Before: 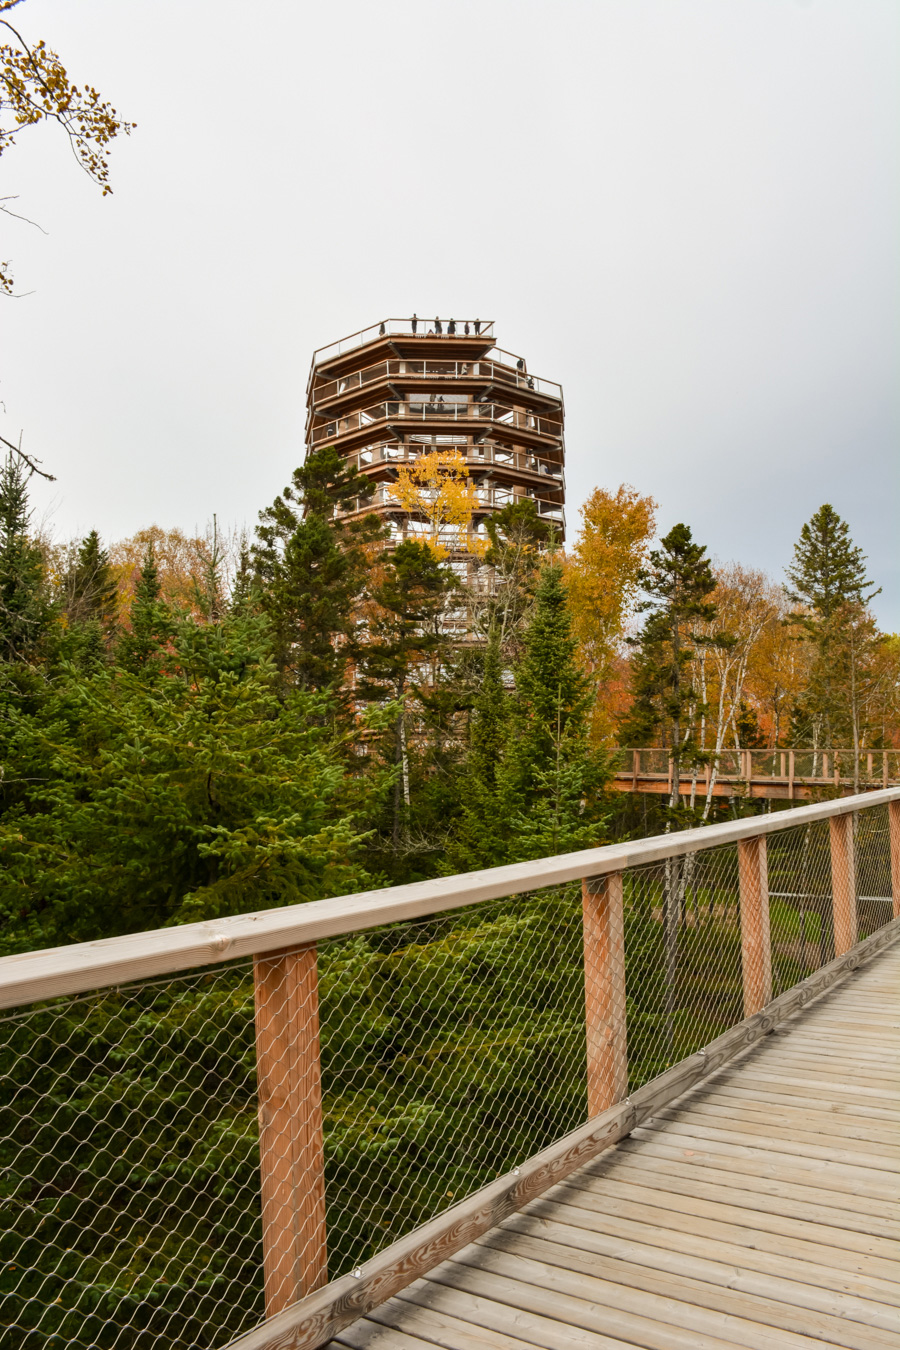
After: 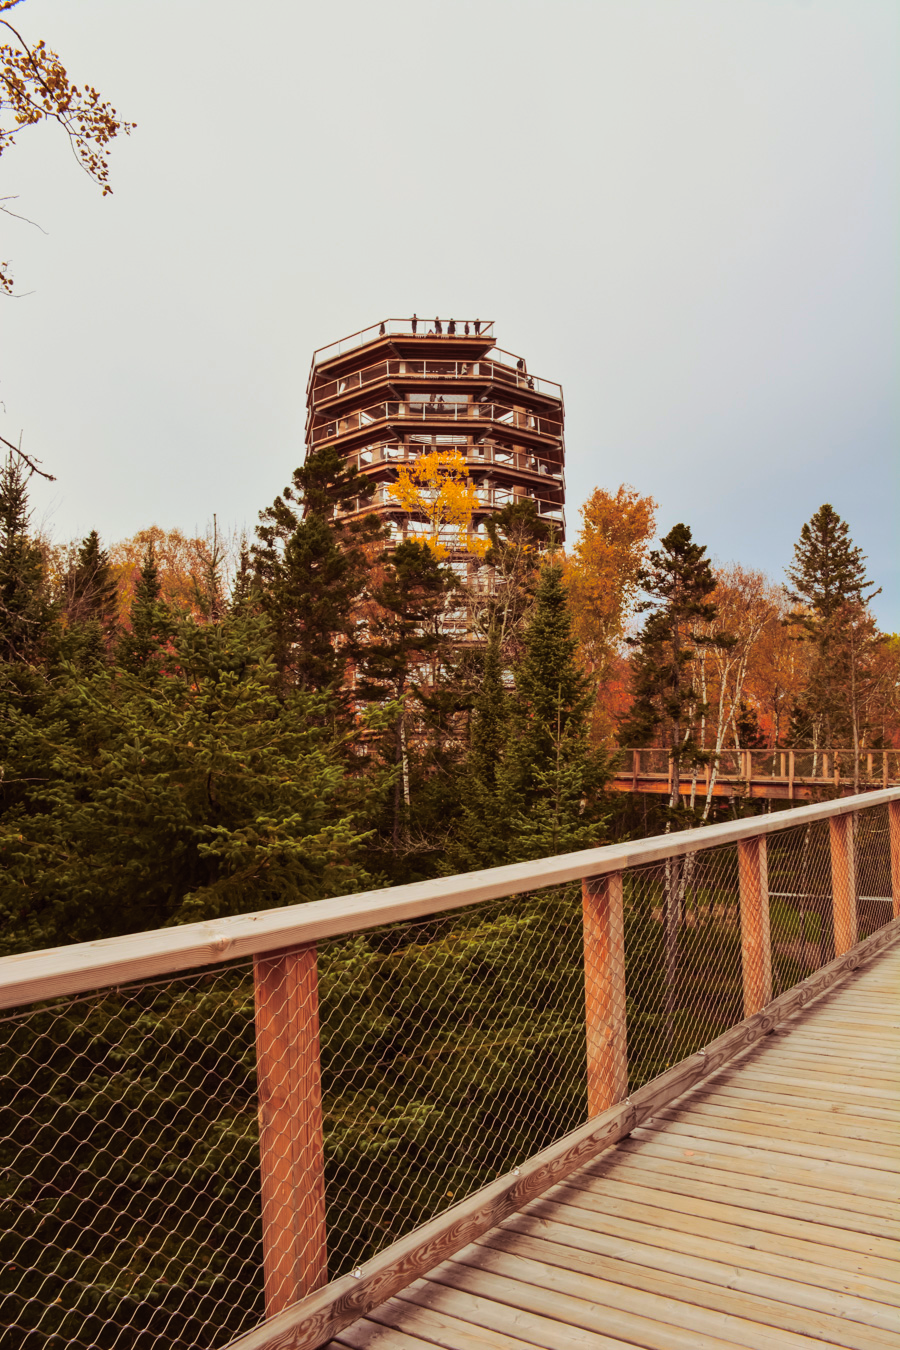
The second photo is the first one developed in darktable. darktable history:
contrast brightness saturation: contrast 0.2, brightness 0.2, saturation 0.8
split-toning: on, module defaults
exposure: black level correction 0, exposure -0.721 EV, compensate highlight preservation false
